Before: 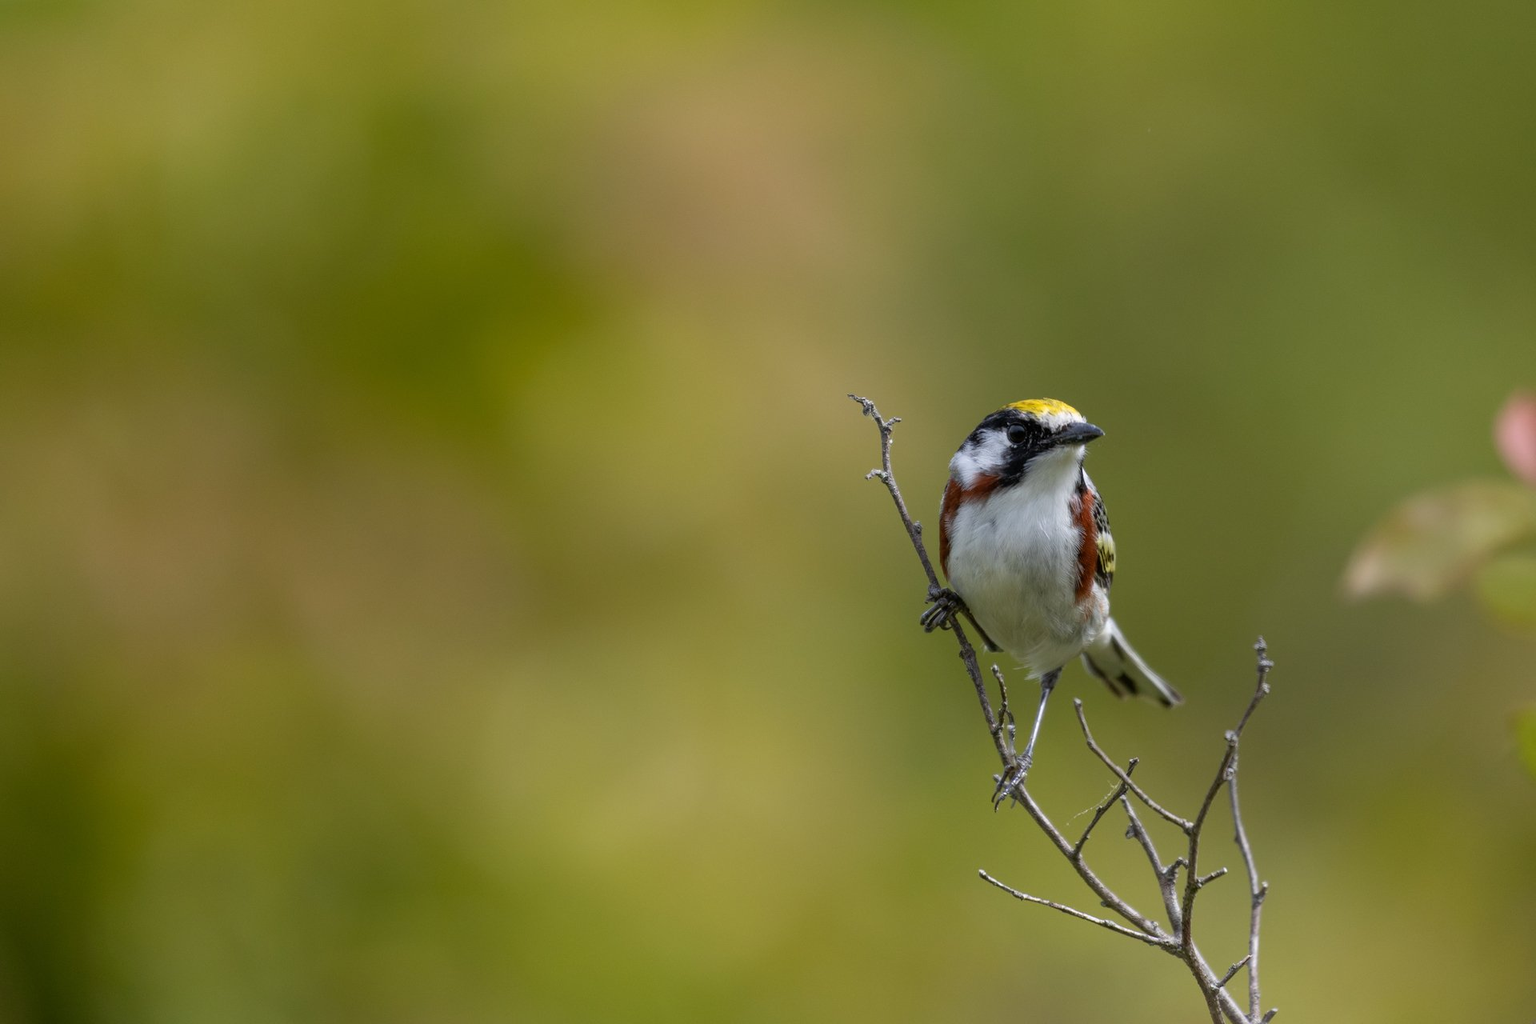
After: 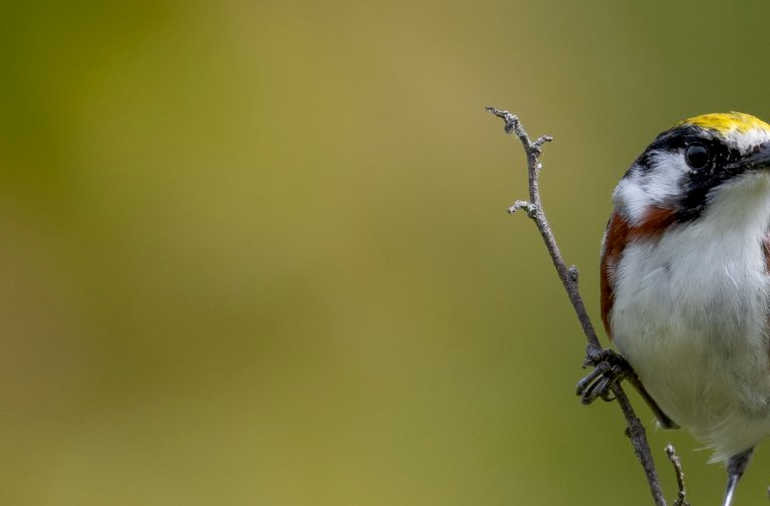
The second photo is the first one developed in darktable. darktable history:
crop: left 29.939%, top 30.166%, right 29.917%, bottom 30.229%
exposure: black level correction 0.004, exposure 0.016 EV, compensate exposure bias true, compensate highlight preservation false
